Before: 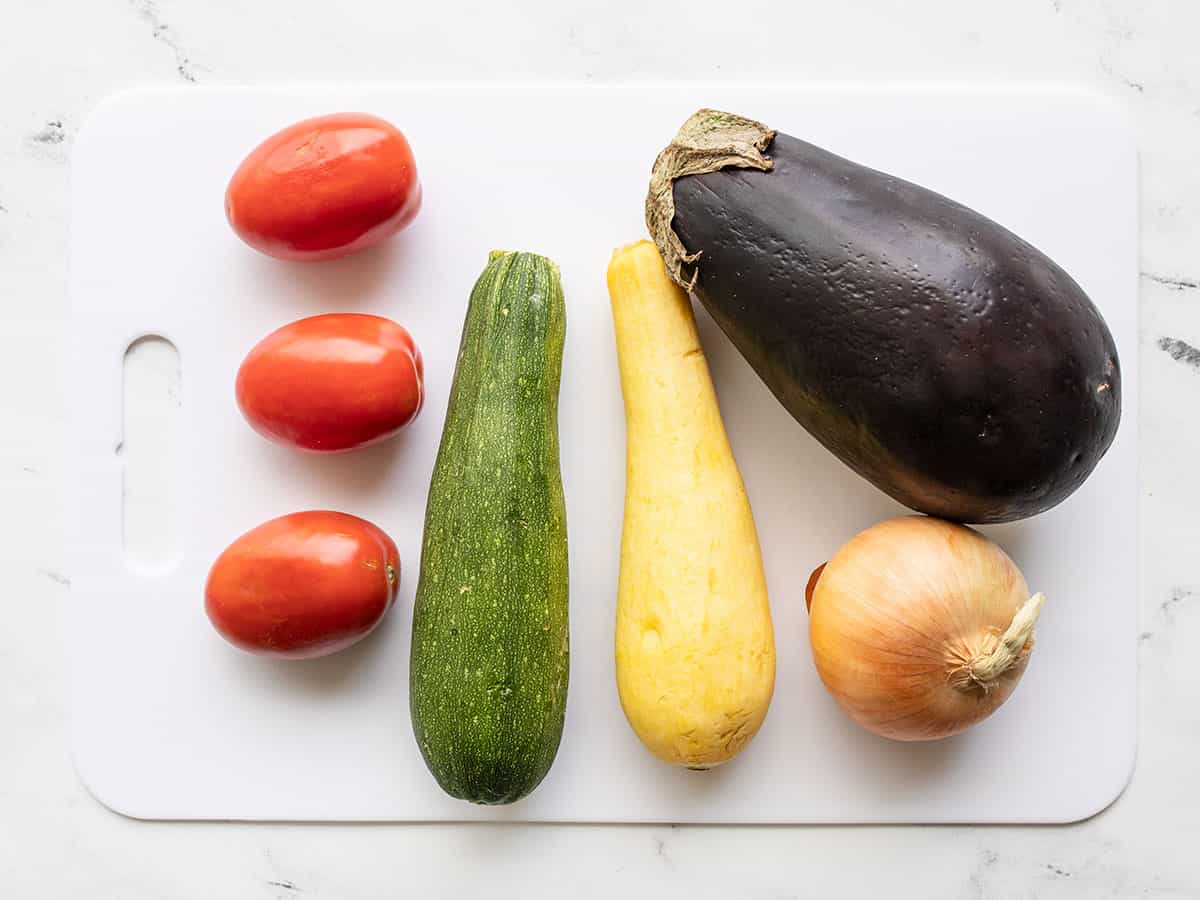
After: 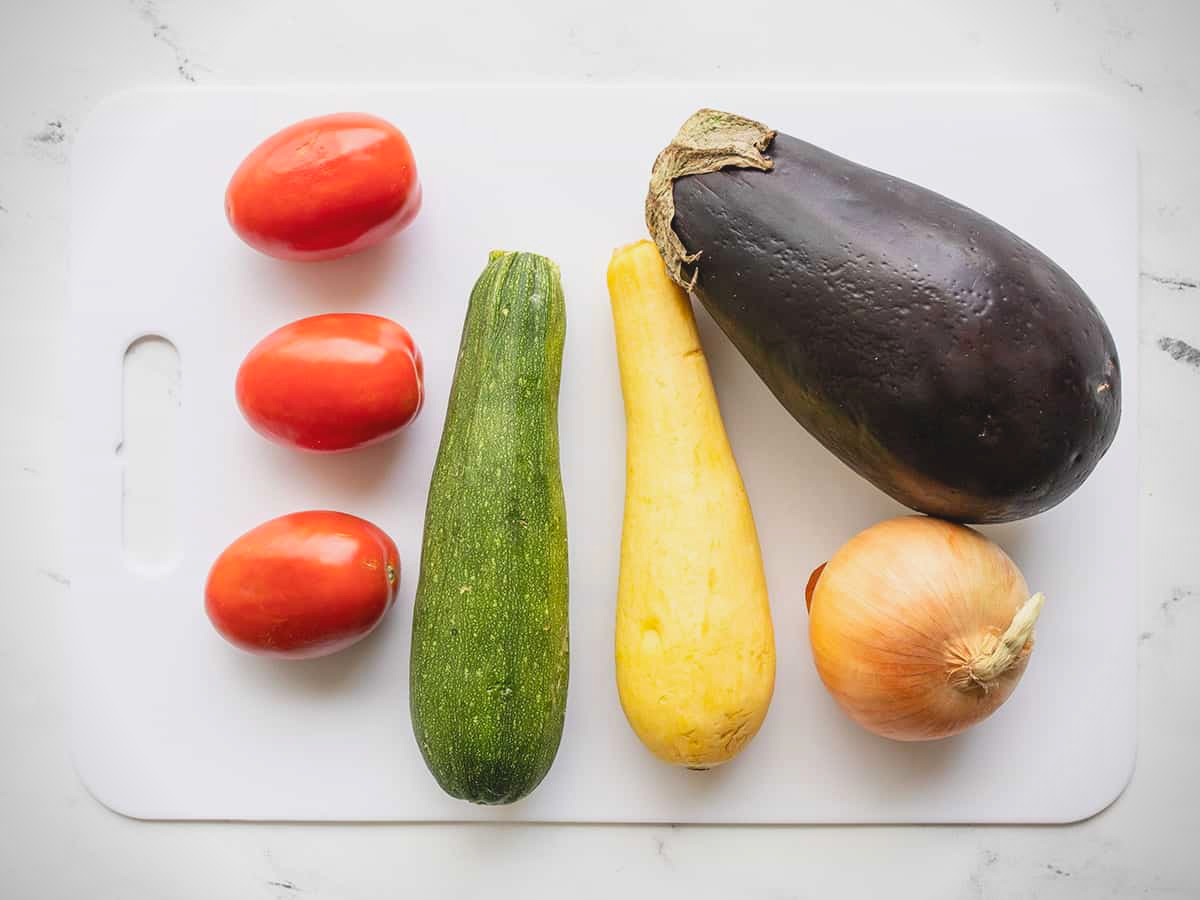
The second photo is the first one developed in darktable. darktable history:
contrast brightness saturation: contrast -0.1, brightness 0.05, saturation 0.08
vignetting: fall-off start 91.19%
